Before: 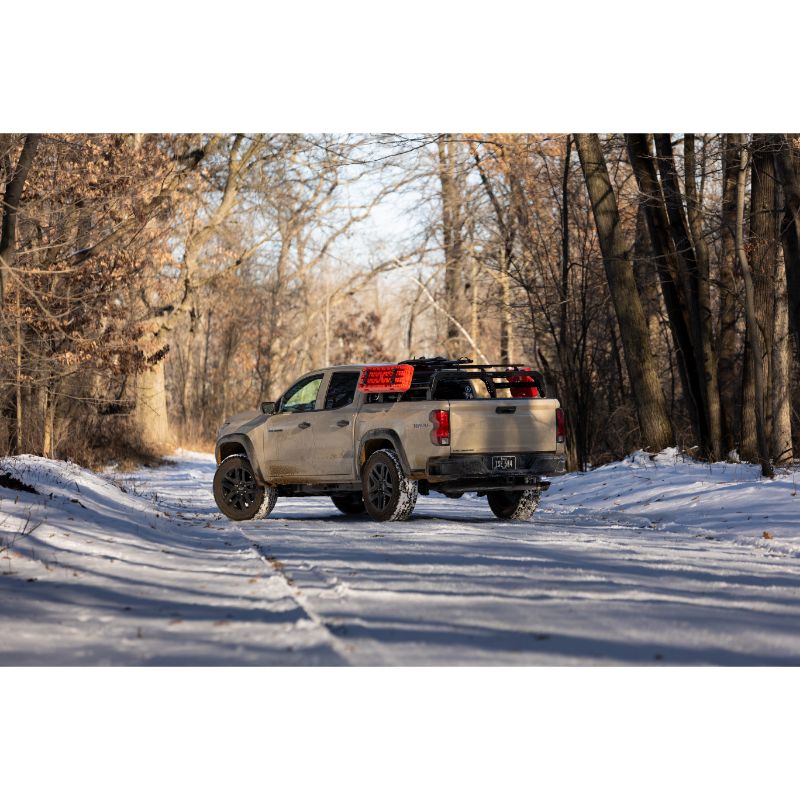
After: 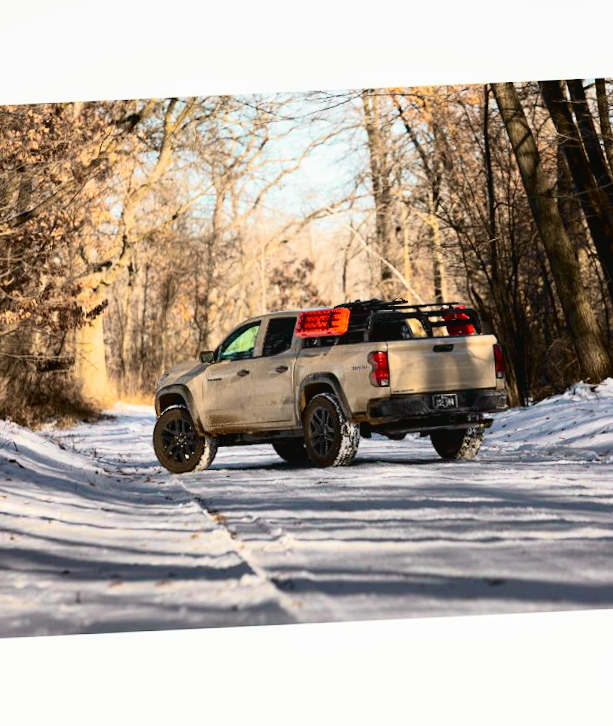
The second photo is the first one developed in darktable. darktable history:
local contrast: highlights 100%, shadows 100%, detail 120%, midtone range 0.2
rotate and perspective: rotation -1.68°, lens shift (vertical) -0.146, crop left 0.049, crop right 0.912, crop top 0.032, crop bottom 0.96
tone curve: curves: ch0 [(0, 0.036) (0.037, 0.042) (0.167, 0.143) (0.433, 0.502) (0.531, 0.637) (0.696, 0.825) (0.856, 0.92) (1, 0.98)]; ch1 [(0, 0) (0.424, 0.383) (0.482, 0.459) (0.501, 0.5) (0.522, 0.526) (0.559, 0.563) (0.604, 0.646) (0.715, 0.729) (1, 1)]; ch2 [(0, 0) (0.369, 0.388) (0.45, 0.48) (0.499, 0.502) (0.504, 0.504) (0.512, 0.526) (0.581, 0.595) (0.708, 0.786) (1, 1)], color space Lab, independent channels, preserve colors none
color correction: saturation 1.1
crop and rotate: angle 1°, left 4.281%, top 0.642%, right 11.383%, bottom 2.486%
